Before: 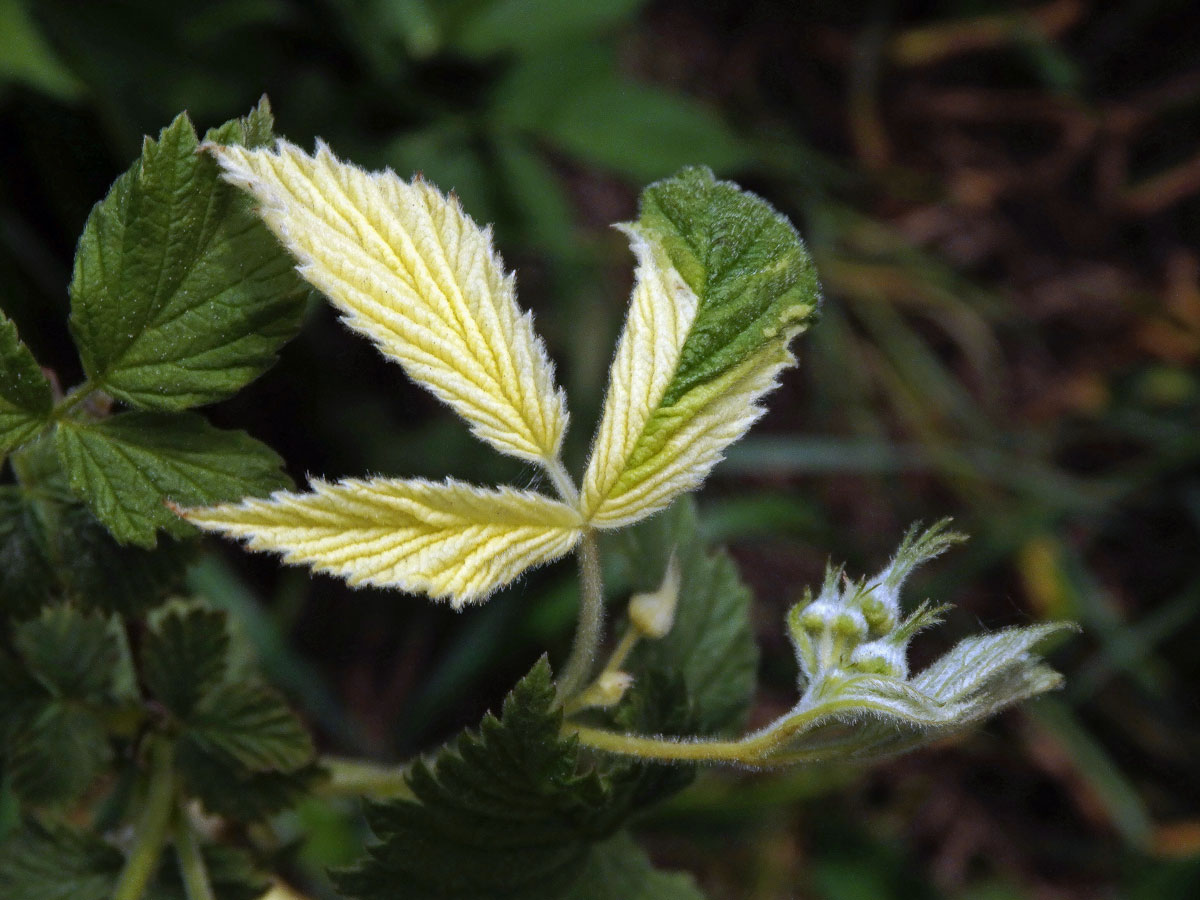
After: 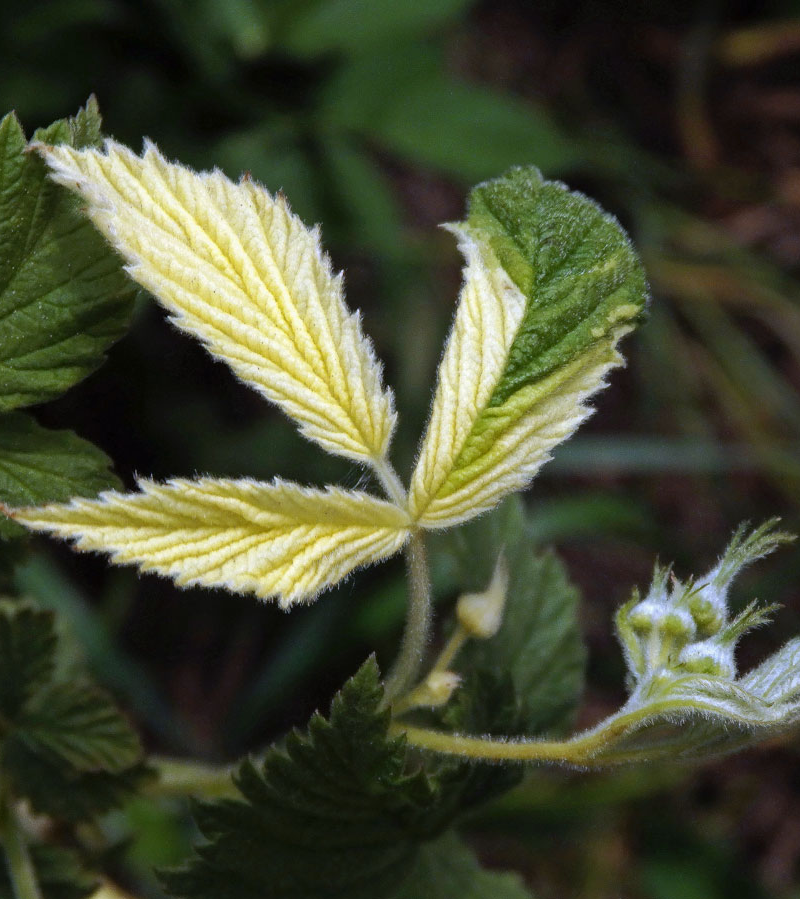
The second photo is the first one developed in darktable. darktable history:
crop and rotate: left 14.381%, right 18.926%
